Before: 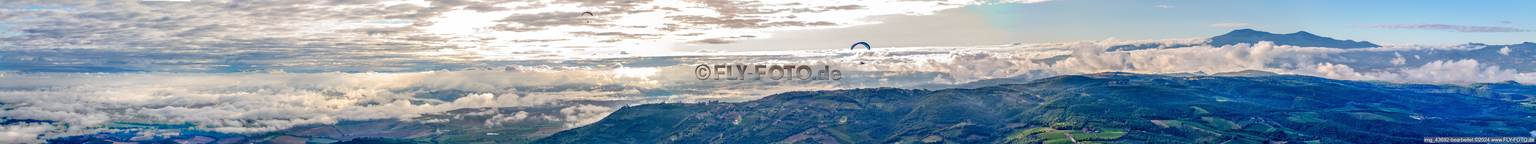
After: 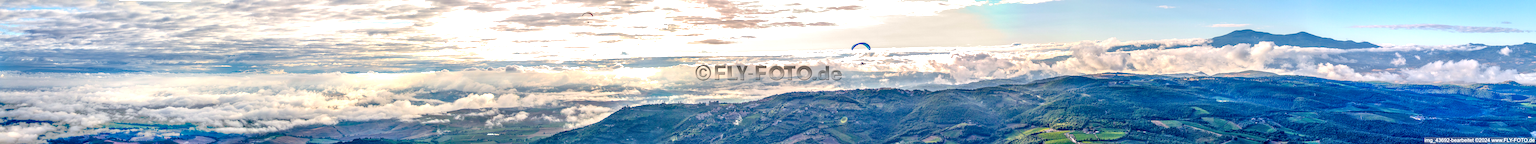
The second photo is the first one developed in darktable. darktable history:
local contrast: on, module defaults
exposure: black level correction 0, exposure 0.5 EV, compensate highlight preservation false
color zones: curves: ch1 [(0.24, 0.629) (0.75, 0.5)]; ch2 [(0.255, 0.454) (0.745, 0.491)]
